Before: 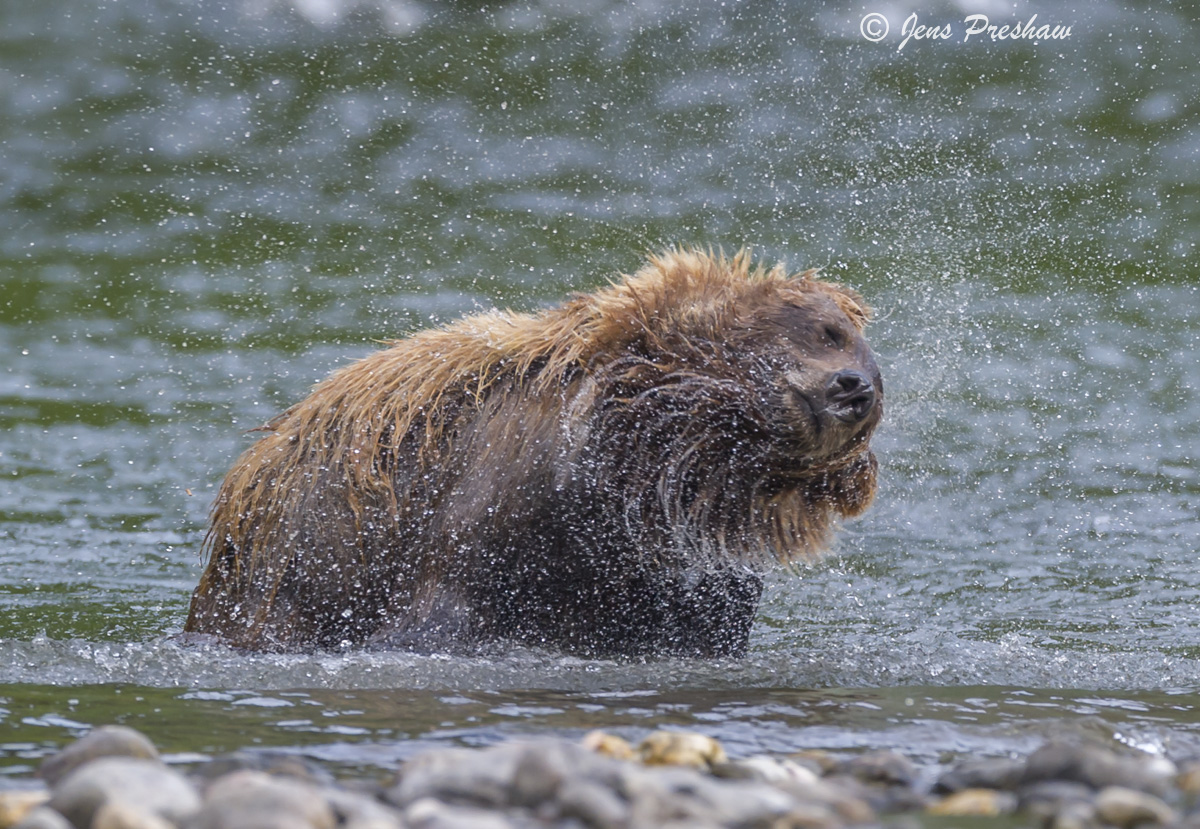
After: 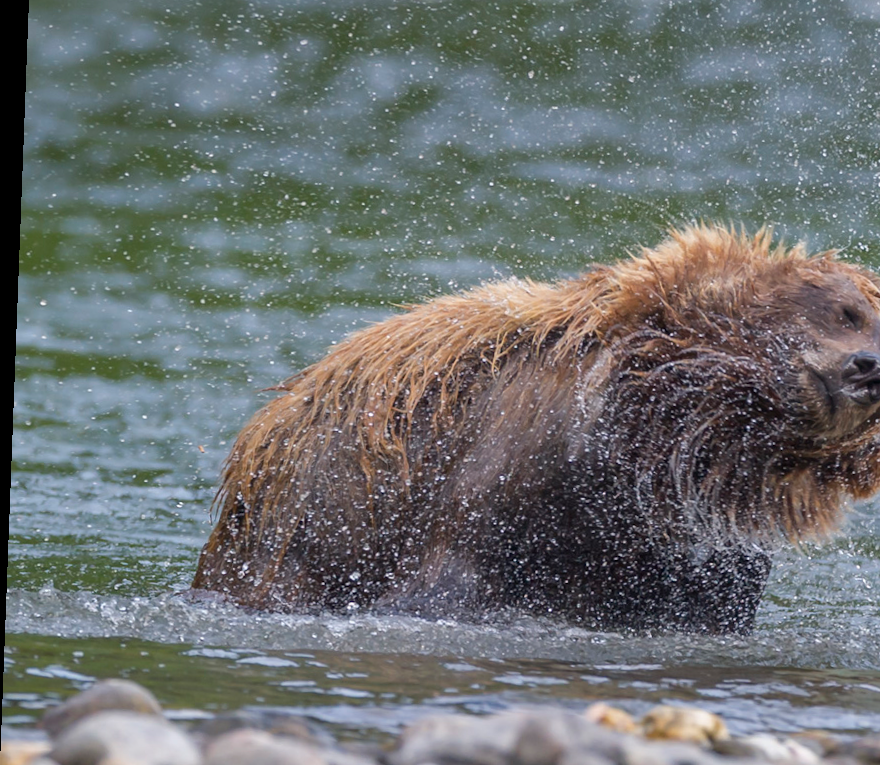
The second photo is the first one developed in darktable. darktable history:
crop: top 5.803%, right 27.864%, bottom 5.804%
rotate and perspective: rotation 2.17°, automatic cropping off
